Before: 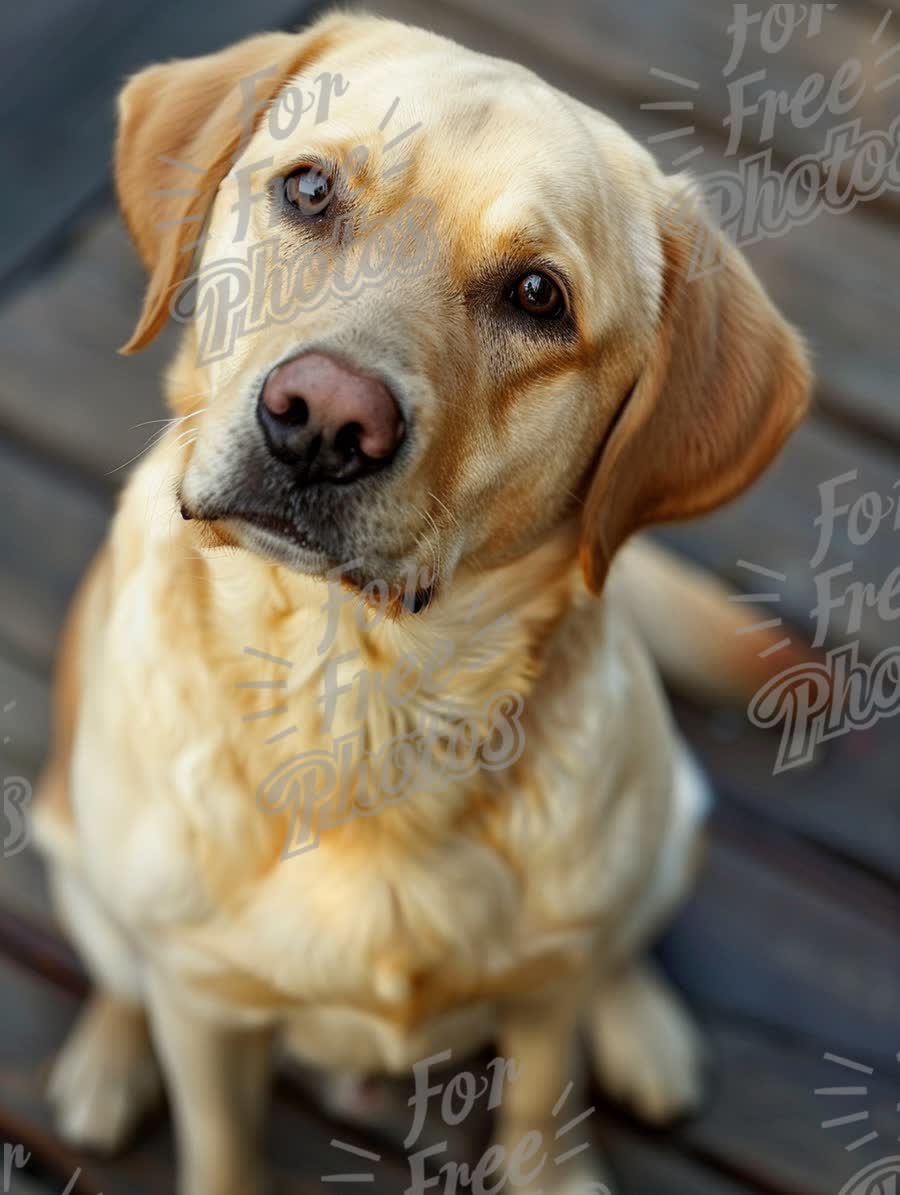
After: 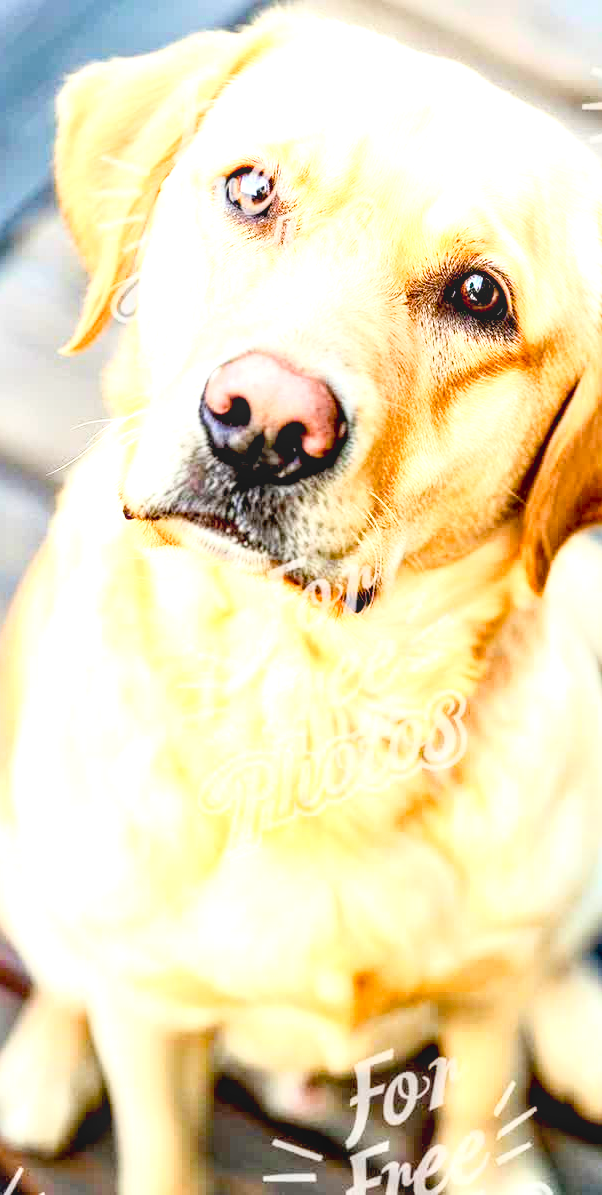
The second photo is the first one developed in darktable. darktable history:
local contrast: on, module defaults
tone curve: curves: ch0 [(0, 0) (0.093, 0.104) (0.226, 0.291) (0.327, 0.431) (0.471, 0.648) (0.759, 0.926) (1, 1)], color space Lab, linked channels, preserve colors none
color zones: curves: ch1 [(0, 0.469) (0.01, 0.469) (0.12, 0.446) (0.248, 0.469) (0.5, 0.5) (0.748, 0.5) (0.99, 0.469) (1, 0.469)]
exposure: black level correction 0.005, exposure 2.082 EV, compensate highlight preservation false
color balance rgb: global offset › luminance 0.47%, global offset › hue 169.89°, perceptual saturation grading › global saturation 20%, perceptual saturation grading › highlights -24.94%, perceptual saturation grading › shadows 26.156%
crop and rotate: left 6.471%, right 26.559%
